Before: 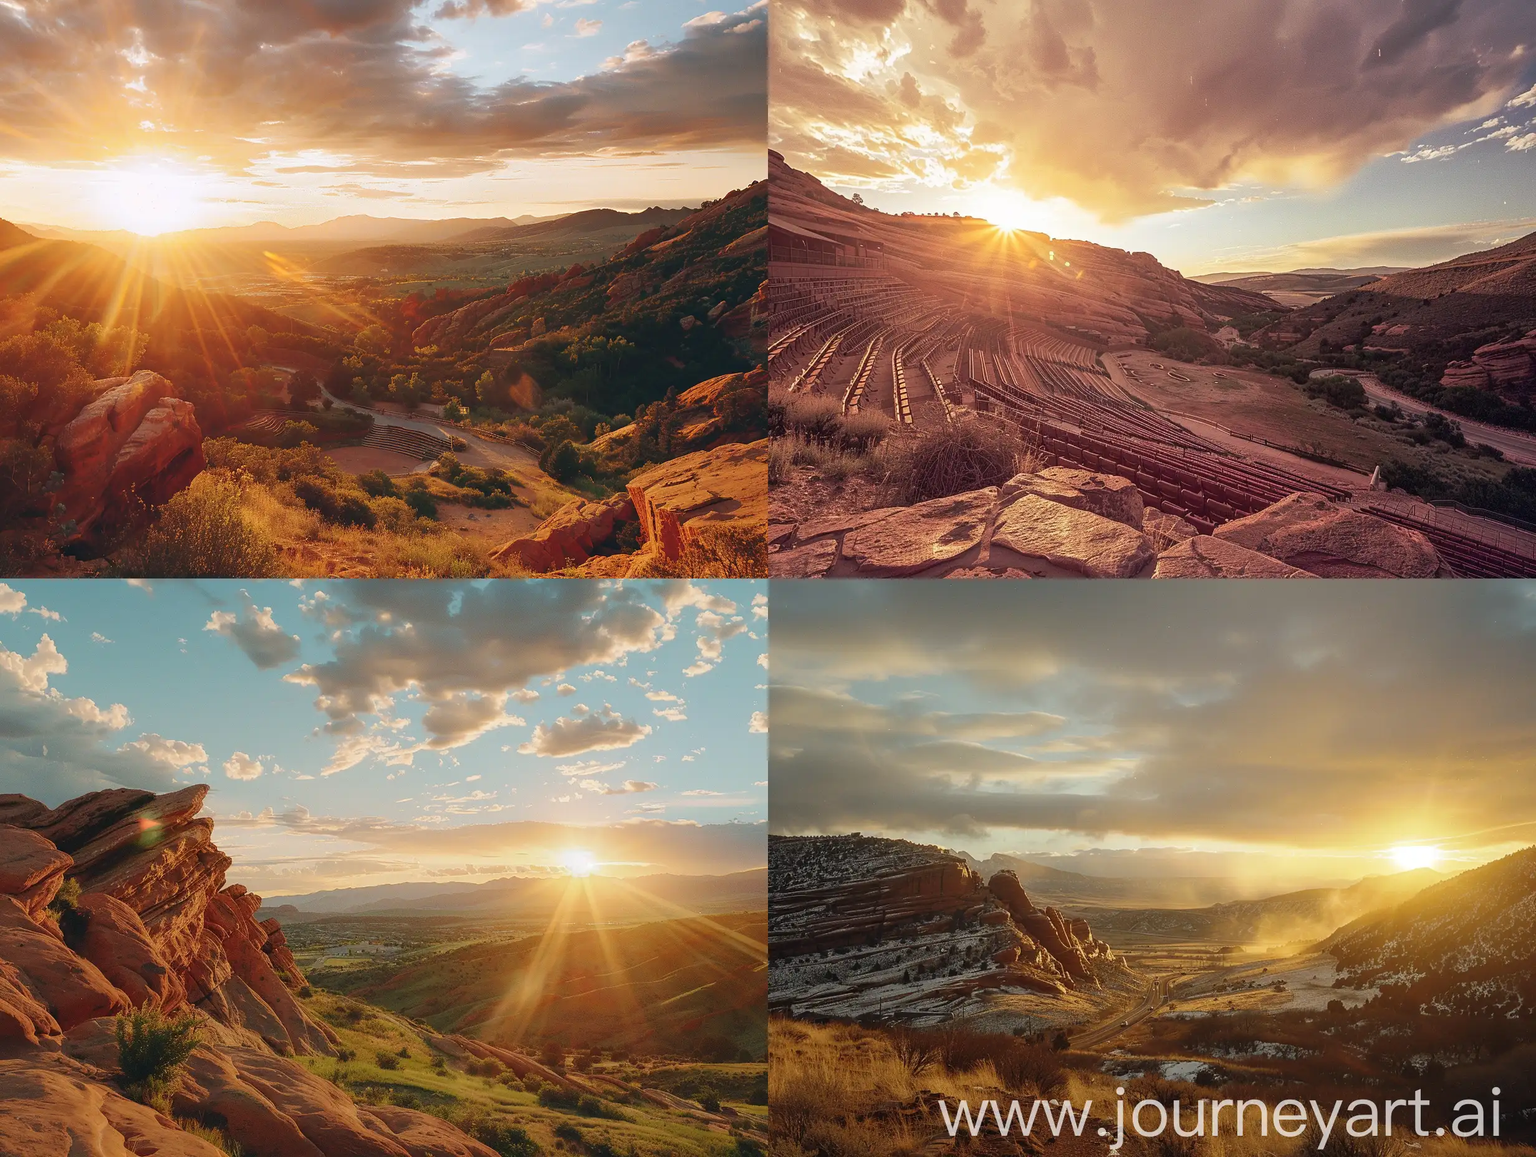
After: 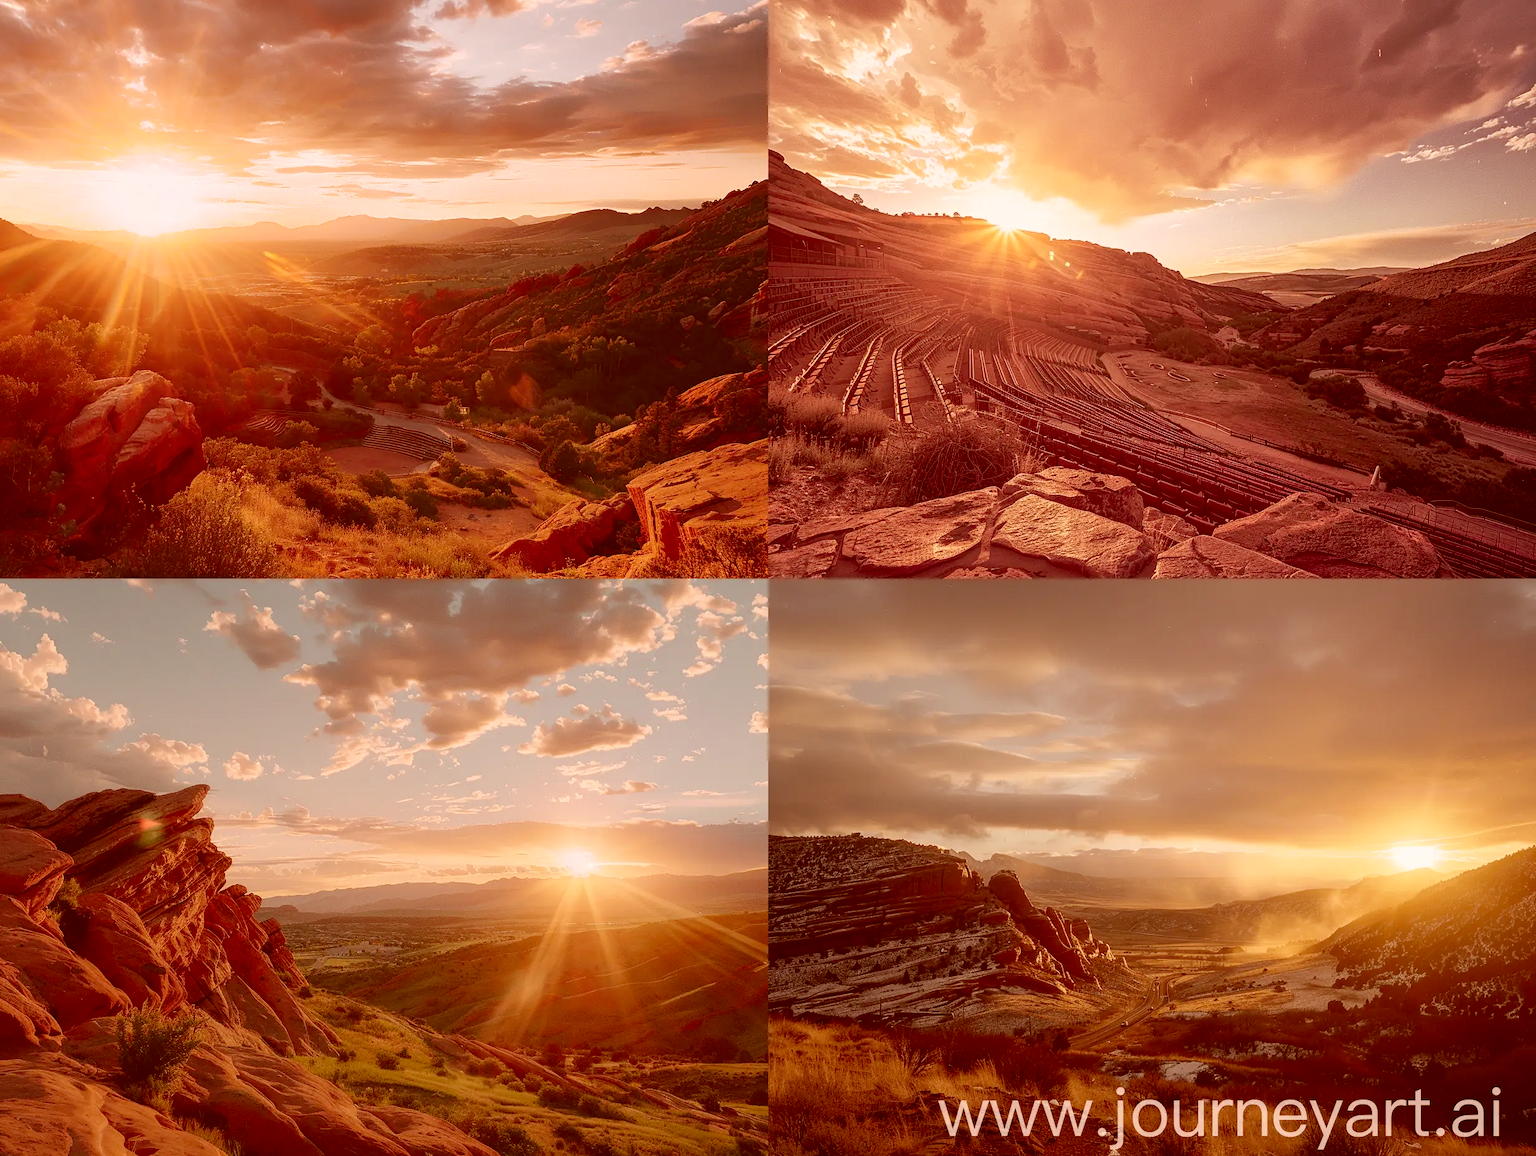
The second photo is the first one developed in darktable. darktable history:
color correction: highlights a* 9.44, highlights b* 8.66, shadows a* 39.27, shadows b* 39.79, saturation 0.819
